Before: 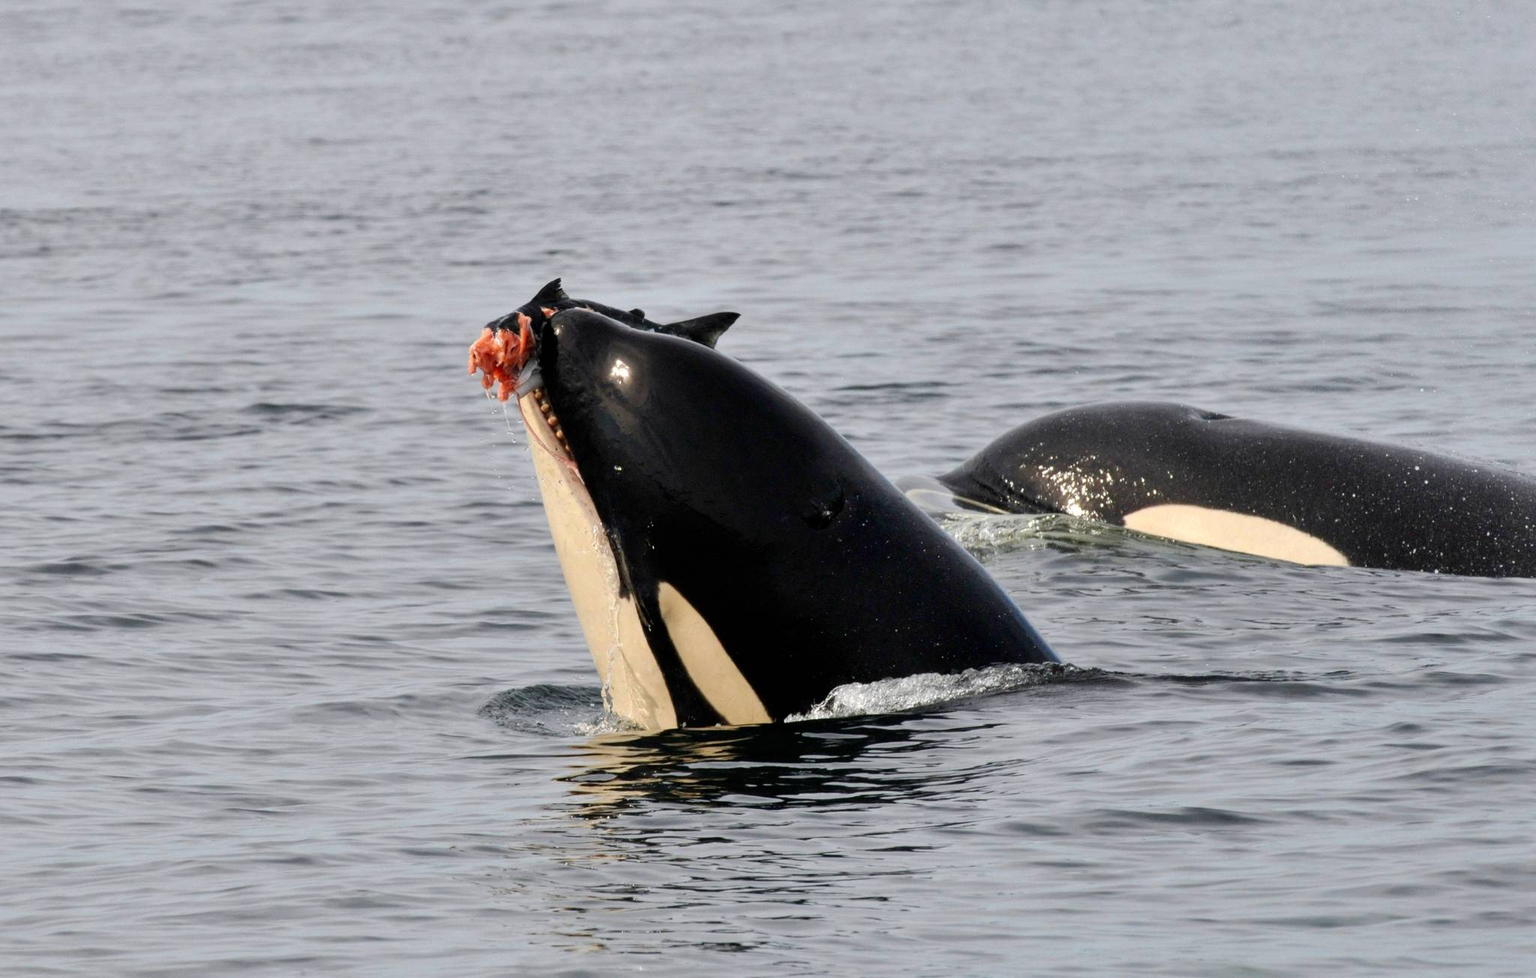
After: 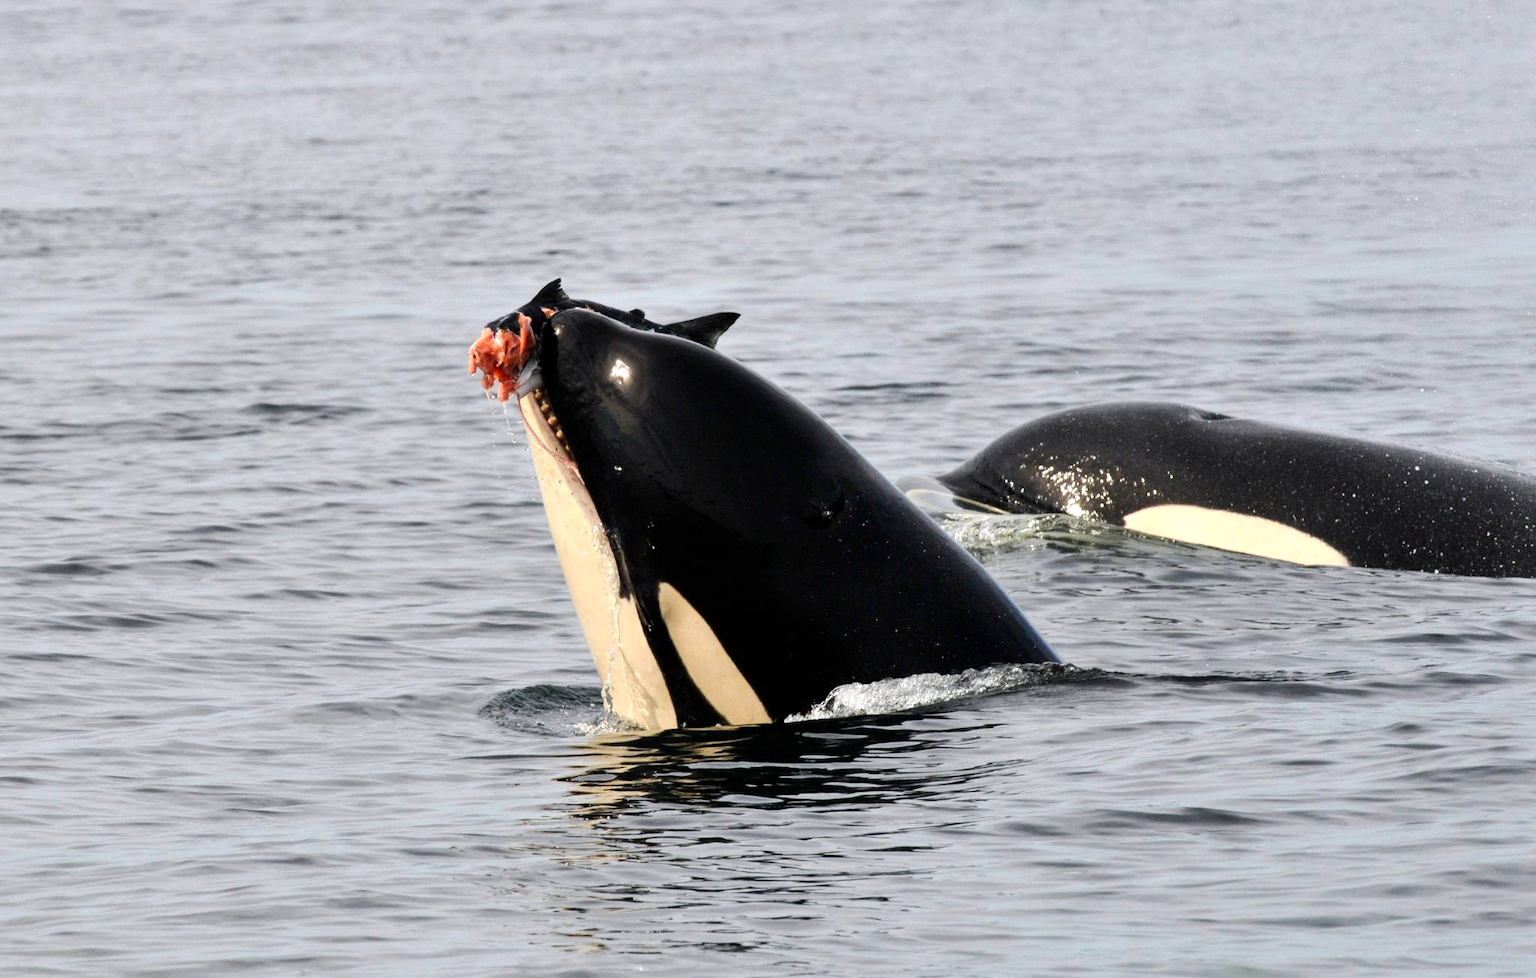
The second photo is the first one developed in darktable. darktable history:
exposure: compensate highlight preservation false
tone equalizer: -8 EV -0.417 EV, -7 EV -0.389 EV, -6 EV -0.333 EV, -5 EV -0.222 EV, -3 EV 0.222 EV, -2 EV 0.333 EV, -1 EV 0.389 EV, +0 EV 0.417 EV, edges refinement/feathering 500, mask exposure compensation -1.57 EV, preserve details no
